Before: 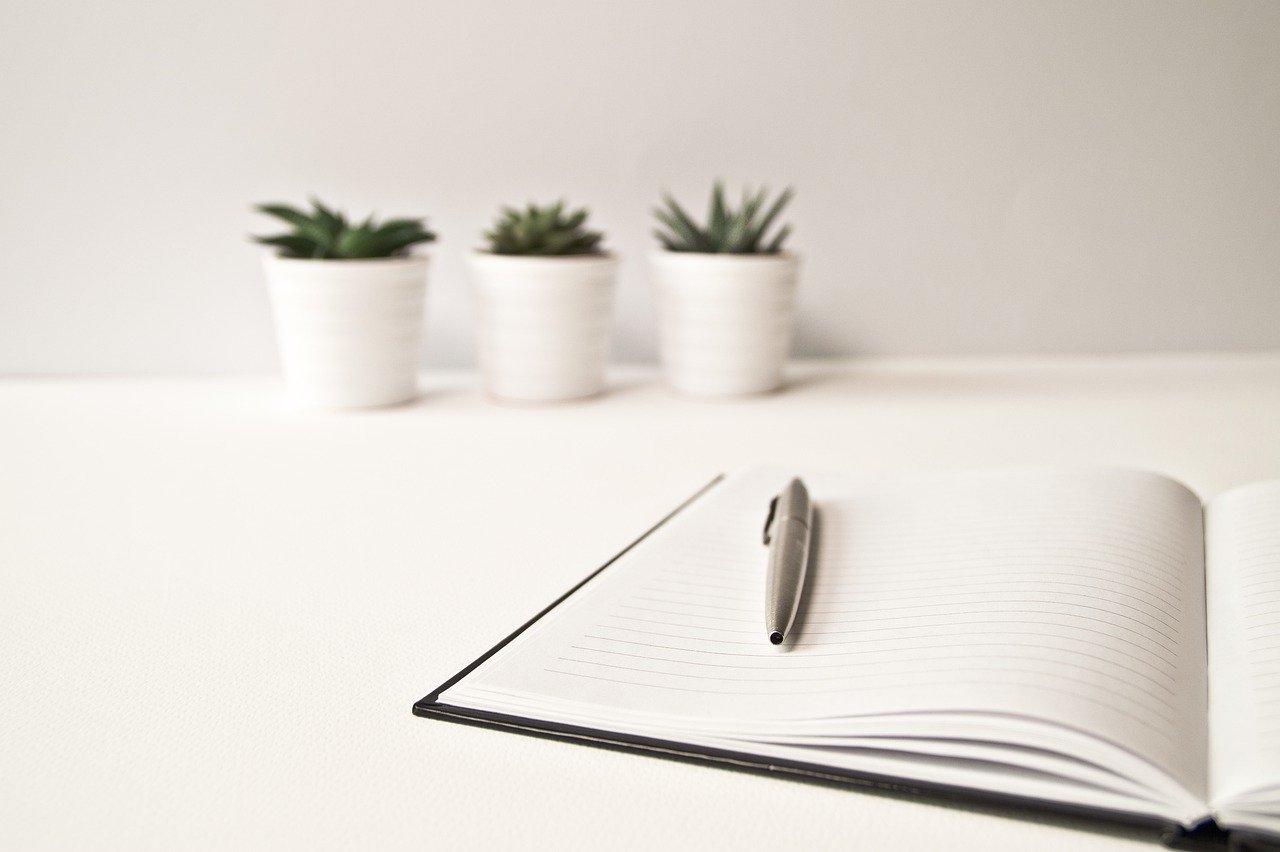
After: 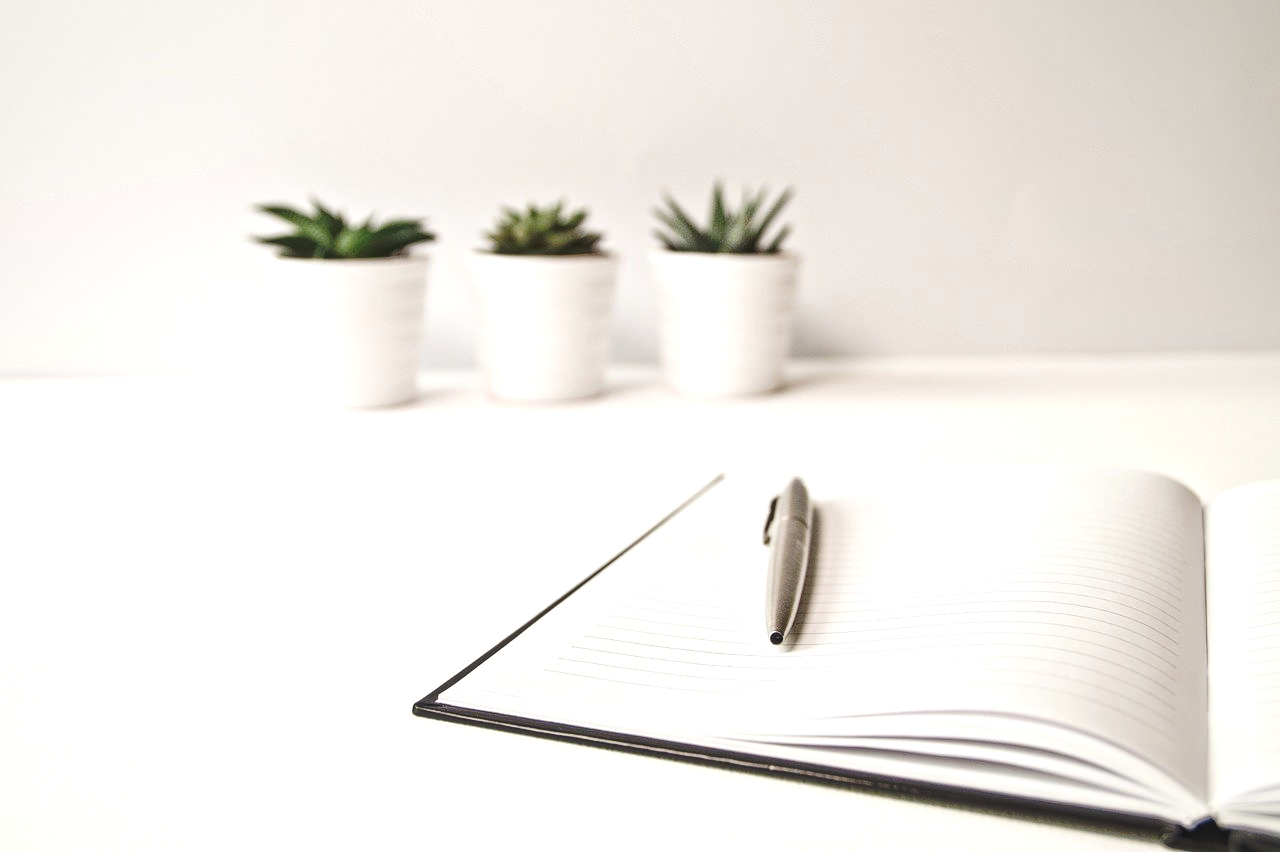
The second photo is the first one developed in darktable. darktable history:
base curve: curves: ch0 [(0, 0) (0.073, 0.04) (0.157, 0.139) (0.492, 0.492) (0.758, 0.758) (1, 1)], preserve colors none
exposure: black level correction 0, exposure 0.694 EV, compensate highlight preservation false
tone curve: curves: ch0 [(0, 0.014) (0.036, 0.047) (0.15, 0.156) (0.27, 0.258) (0.511, 0.506) (0.761, 0.741) (1, 0.919)]; ch1 [(0, 0) (0.179, 0.173) (0.322, 0.32) (0.429, 0.431) (0.502, 0.5) (0.519, 0.522) (0.562, 0.575) (0.631, 0.65) (0.72, 0.692) (1, 1)]; ch2 [(0, 0) (0.29, 0.295) (0.404, 0.436) (0.497, 0.498) (0.533, 0.556) (0.599, 0.607) (0.696, 0.707) (1, 1)], preserve colors none
local contrast: on, module defaults
